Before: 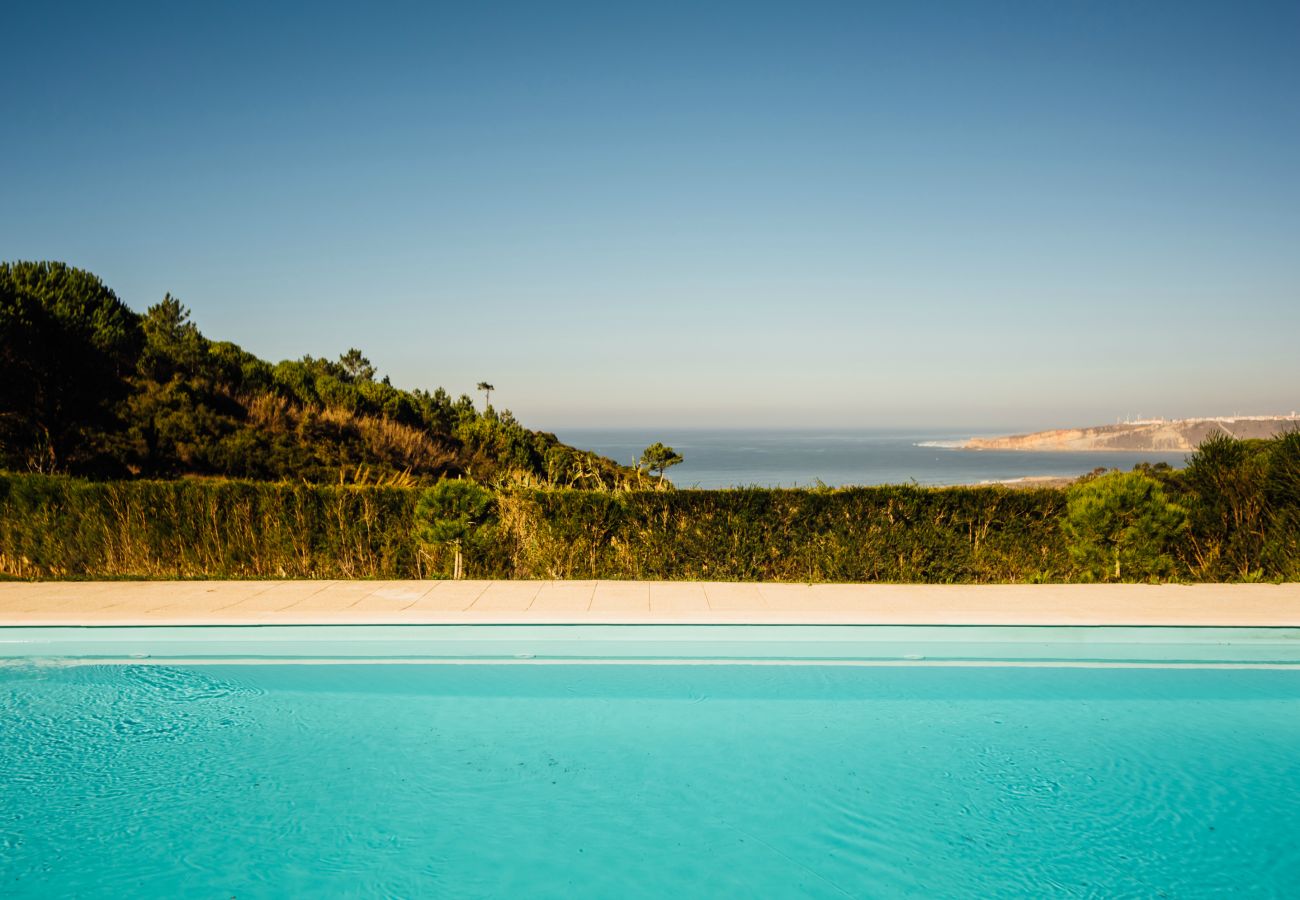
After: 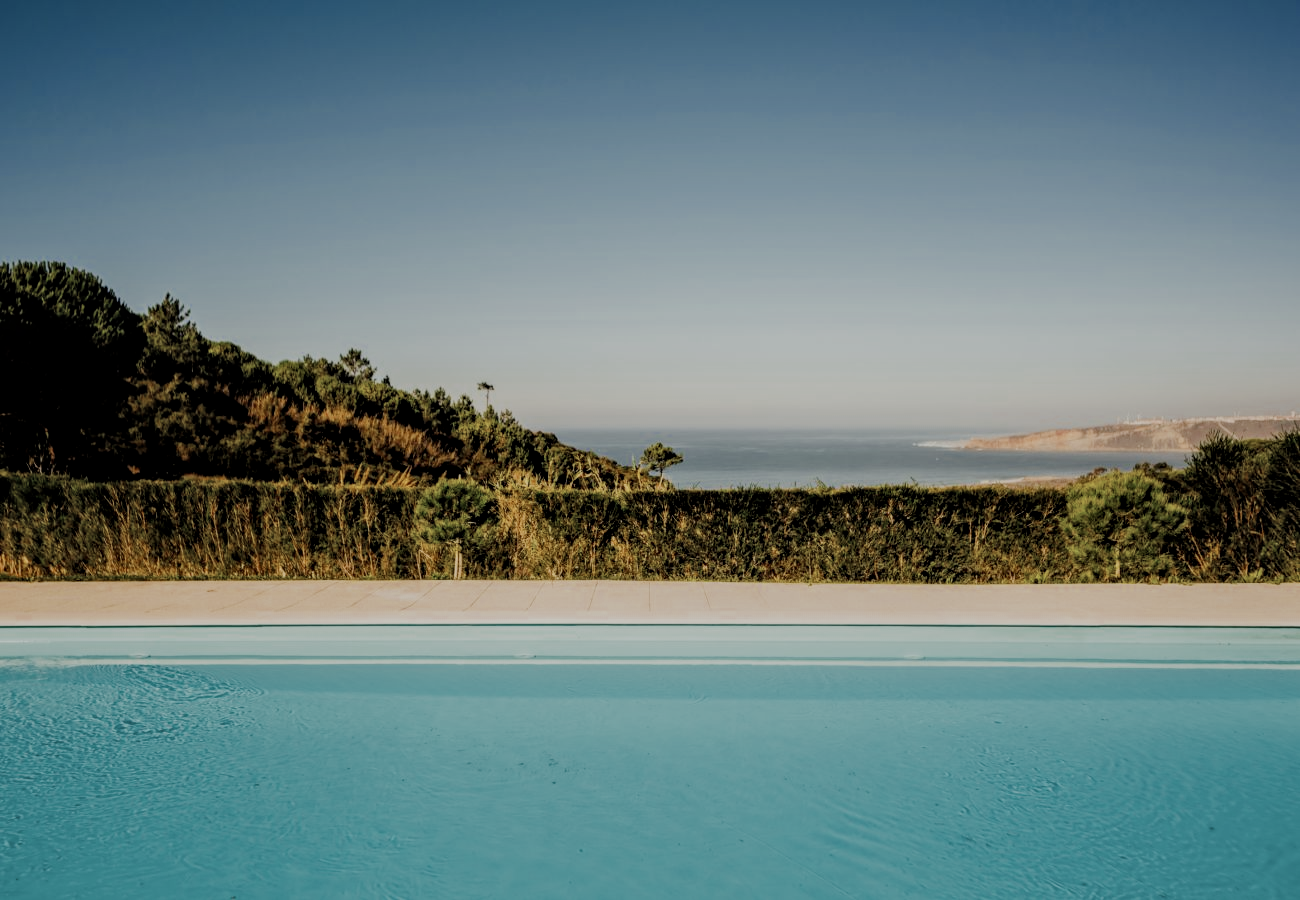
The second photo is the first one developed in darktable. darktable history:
local contrast: on, module defaults
filmic rgb: black relative exposure -6.04 EV, white relative exposure 6.98 EV, hardness 2.27
color zones: curves: ch0 [(0, 0.5) (0.125, 0.4) (0.25, 0.5) (0.375, 0.4) (0.5, 0.4) (0.625, 0.35) (0.75, 0.35) (0.875, 0.5)]; ch1 [(0, 0.35) (0.125, 0.45) (0.25, 0.35) (0.375, 0.35) (0.5, 0.35) (0.625, 0.35) (0.75, 0.45) (0.875, 0.35)]; ch2 [(0, 0.6) (0.125, 0.5) (0.25, 0.5) (0.375, 0.6) (0.5, 0.6) (0.625, 0.5) (0.75, 0.5) (0.875, 0.5)]
